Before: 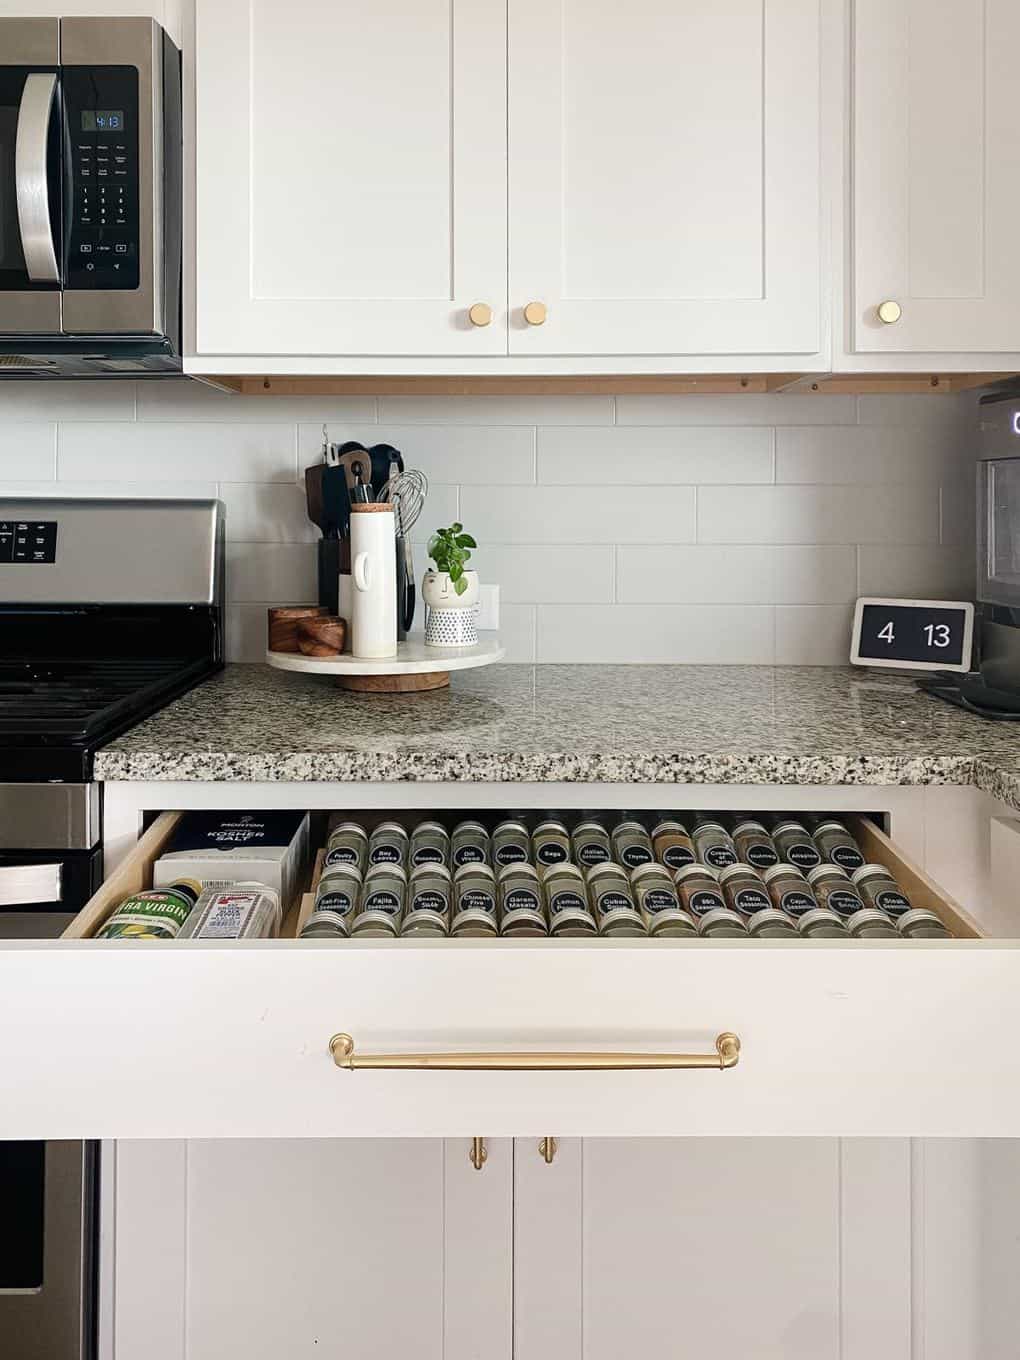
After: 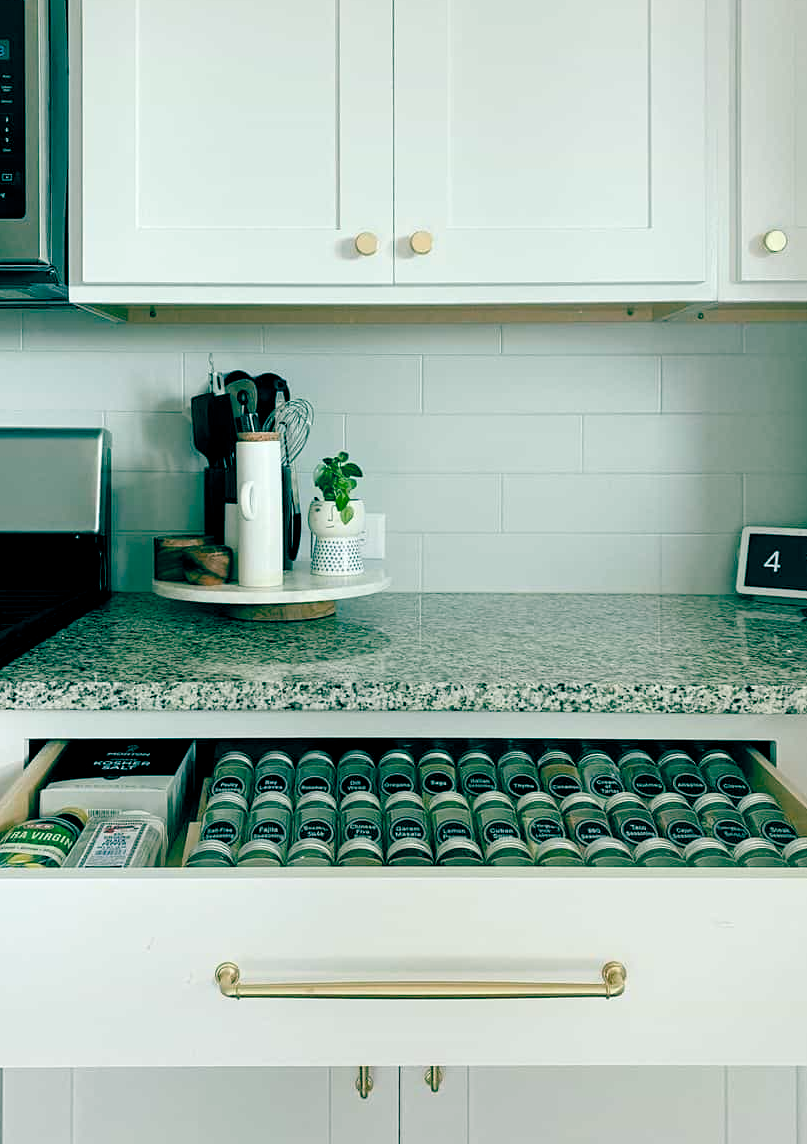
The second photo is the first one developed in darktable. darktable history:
color balance rgb: global offset › luminance -0.537%, global offset › chroma 0.903%, global offset › hue 174.27°, perceptual saturation grading › global saturation 20%, perceptual saturation grading › highlights -24.855%, perceptual saturation grading › shadows 50.002%
crop: left 11.21%, top 5.265%, right 9.604%, bottom 10.58%
